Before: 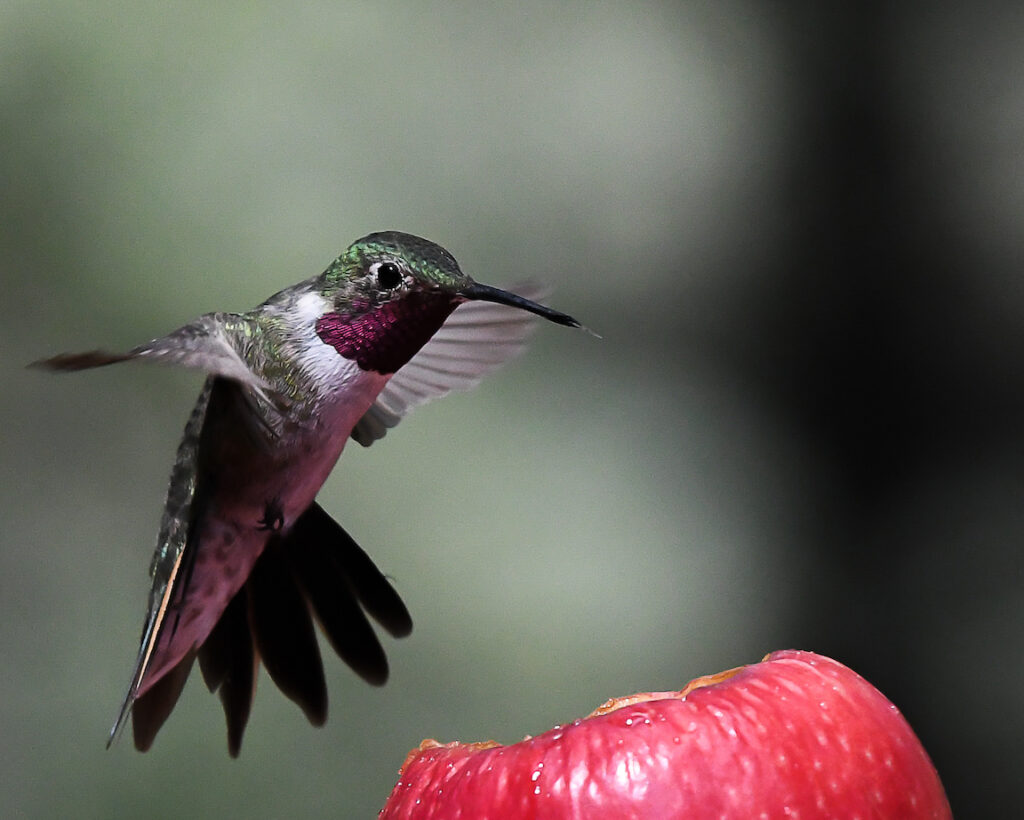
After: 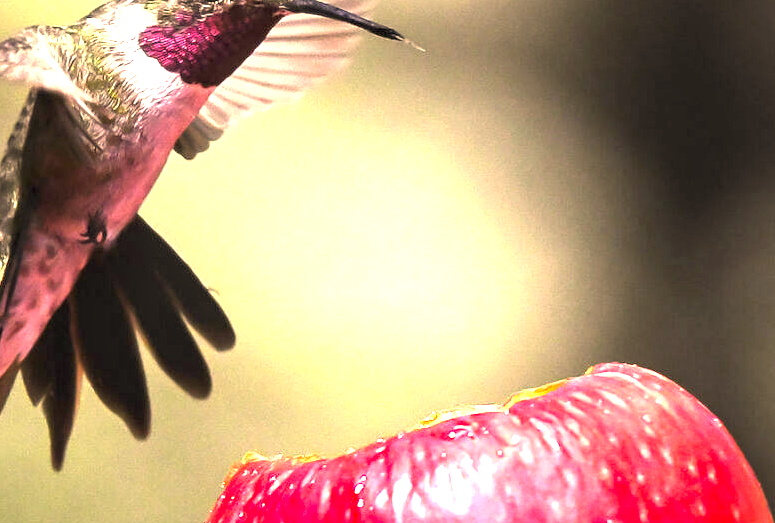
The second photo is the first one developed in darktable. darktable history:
exposure: black level correction 0, exposure 1.6 EV, compensate exposure bias true, compensate highlight preservation false
local contrast: on, module defaults
color correction: highlights a* 15, highlights b* 31.55
crop and rotate: left 17.299%, top 35.115%, right 7.015%, bottom 1.024%
